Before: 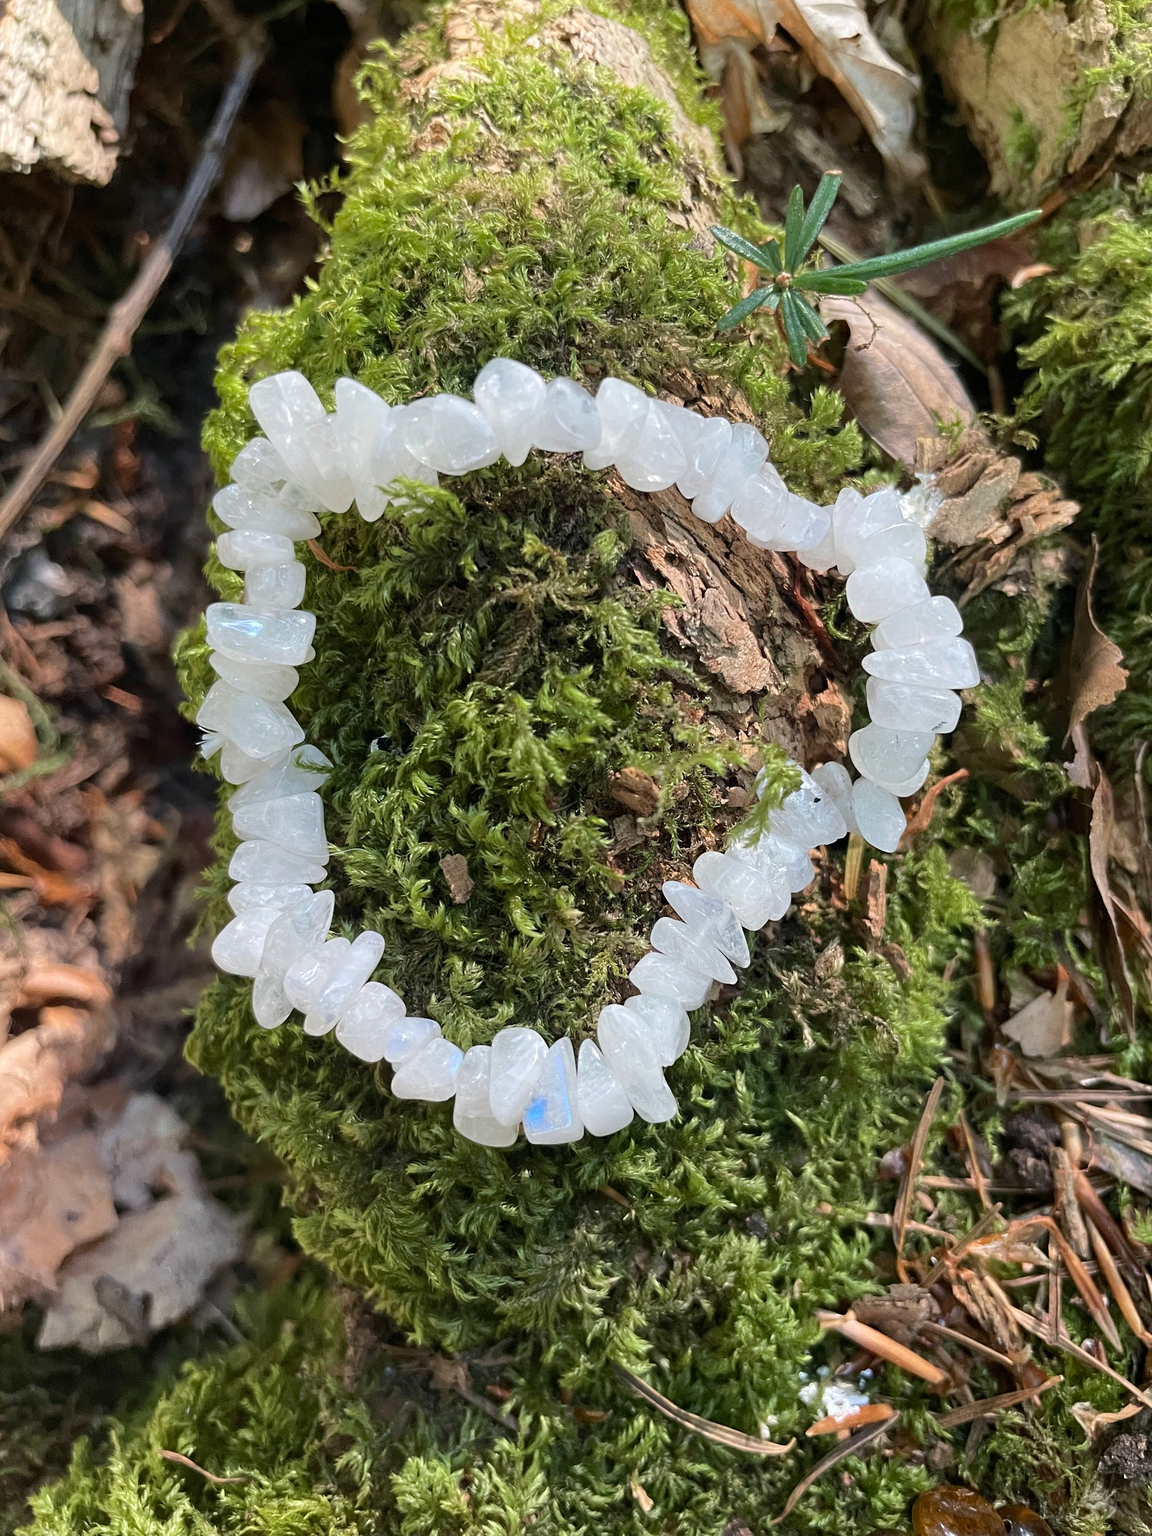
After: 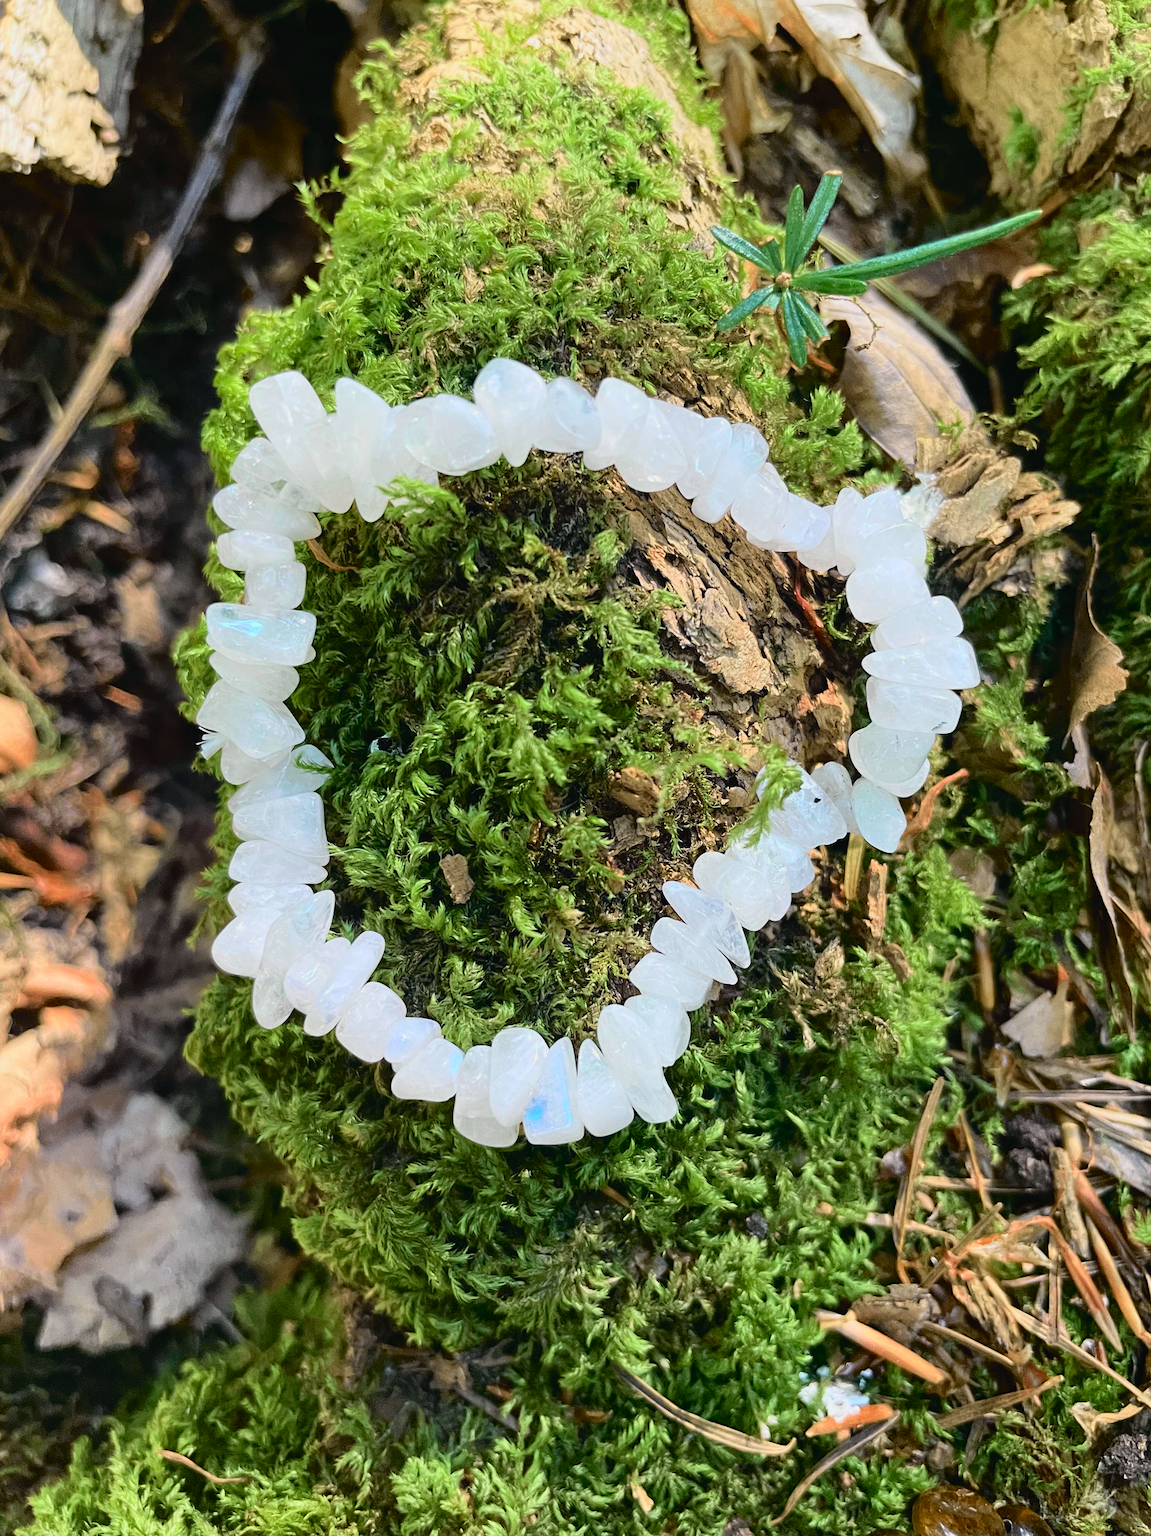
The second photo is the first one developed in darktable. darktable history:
tone curve: curves: ch0 [(0, 0.022) (0.114, 0.088) (0.282, 0.316) (0.446, 0.511) (0.613, 0.693) (0.786, 0.843) (0.999, 0.949)]; ch1 [(0, 0) (0.395, 0.343) (0.463, 0.427) (0.486, 0.474) (0.503, 0.5) (0.535, 0.522) (0.555, 0.546) (0.594, 0.614) (0.755, 0.793) (1, 1)]; ch2 [(0, 0) (0.369, 0.388) (0.449, 0.431) (0.501, 0.5) (0.528, 0.517) (0.561, 0.59) (0.612, 0.646) (0.697, 0.721) (1, 1)], color space Lab, independent channels, preserve colors none
